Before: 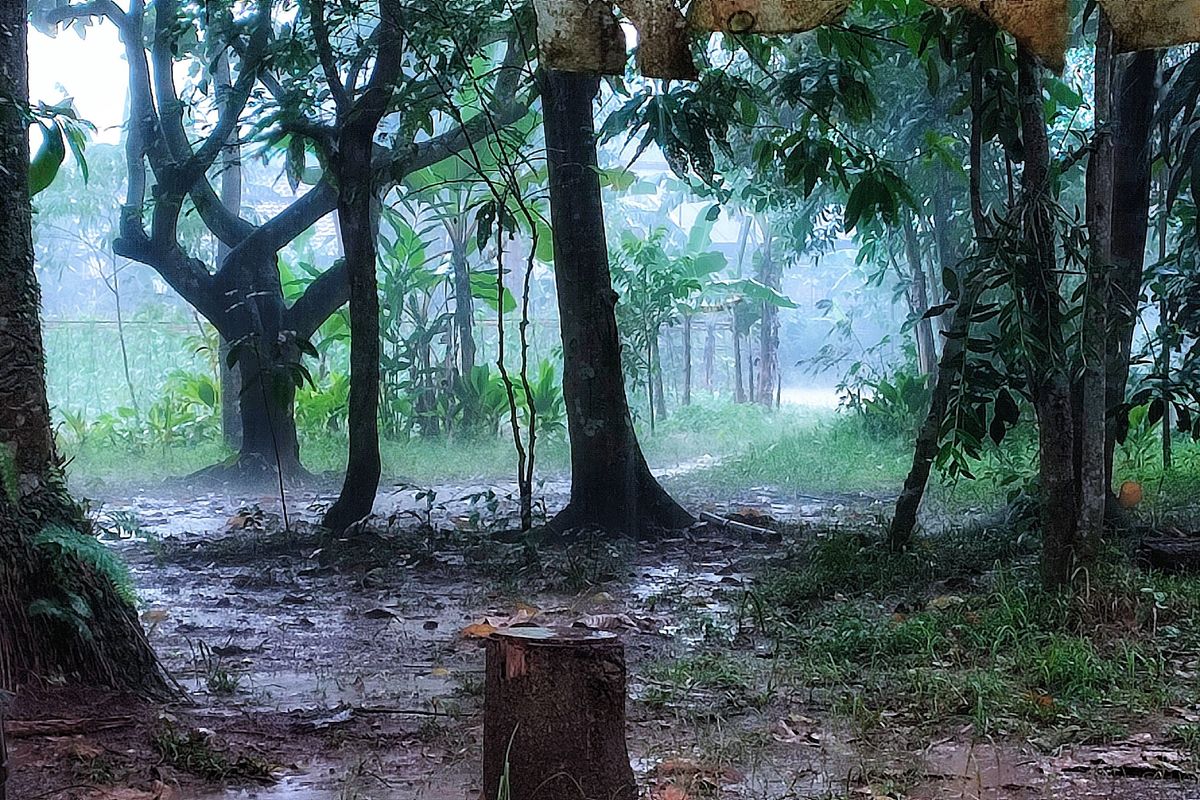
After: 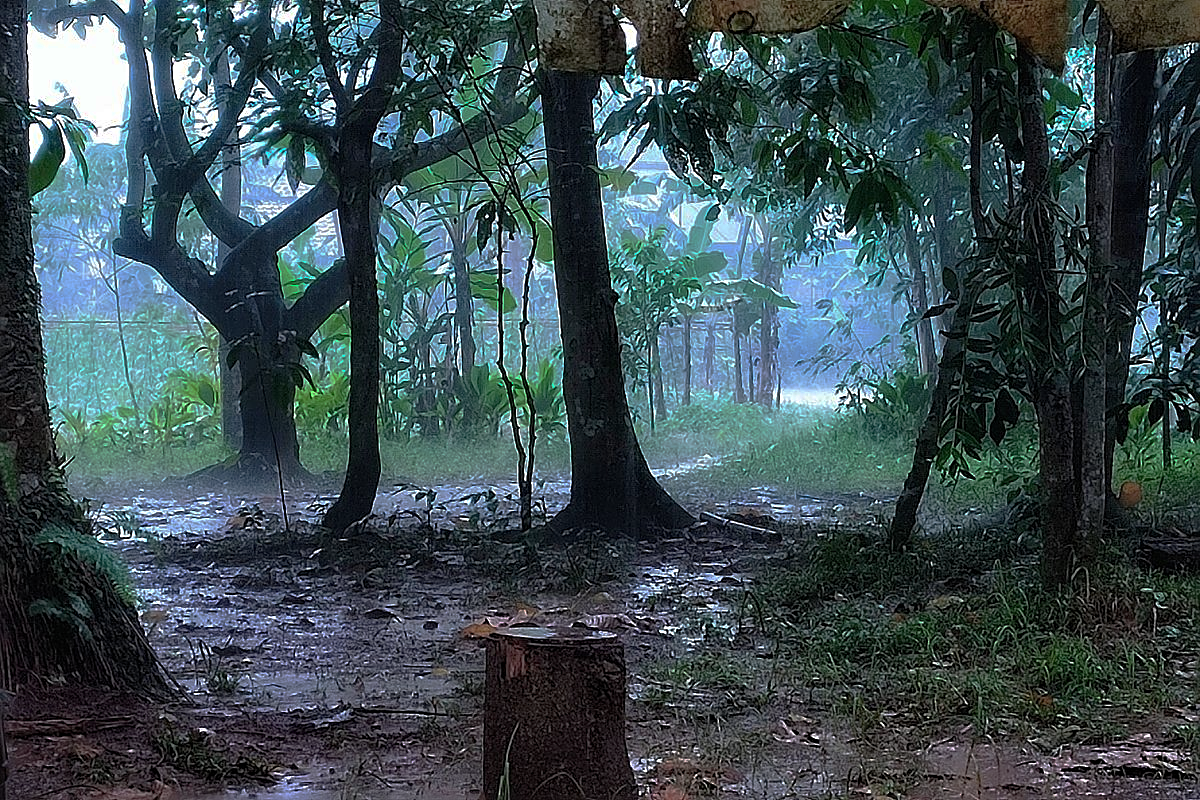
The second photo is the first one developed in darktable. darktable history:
sharpen: on, module defaults
base curve: curves: ch0 [(0, 0) (0.826, 0.587) (1, 1)], preserve colors none
